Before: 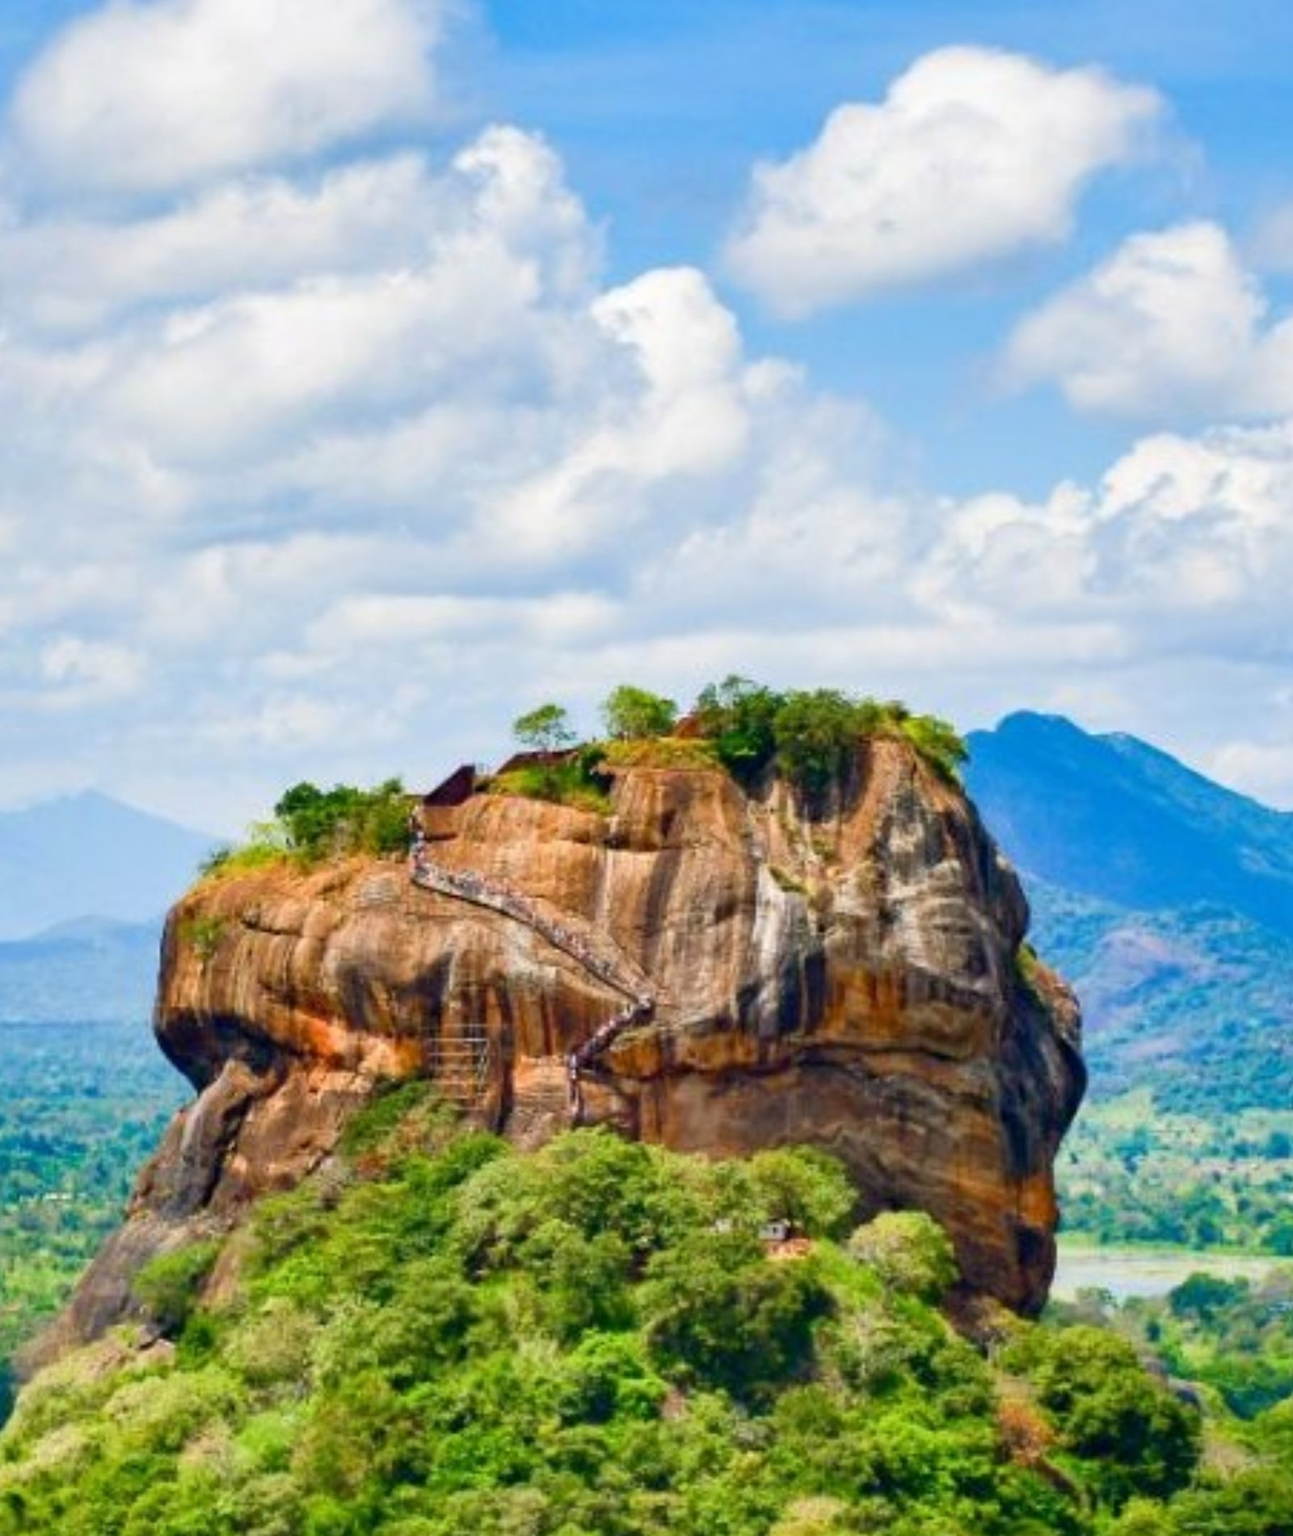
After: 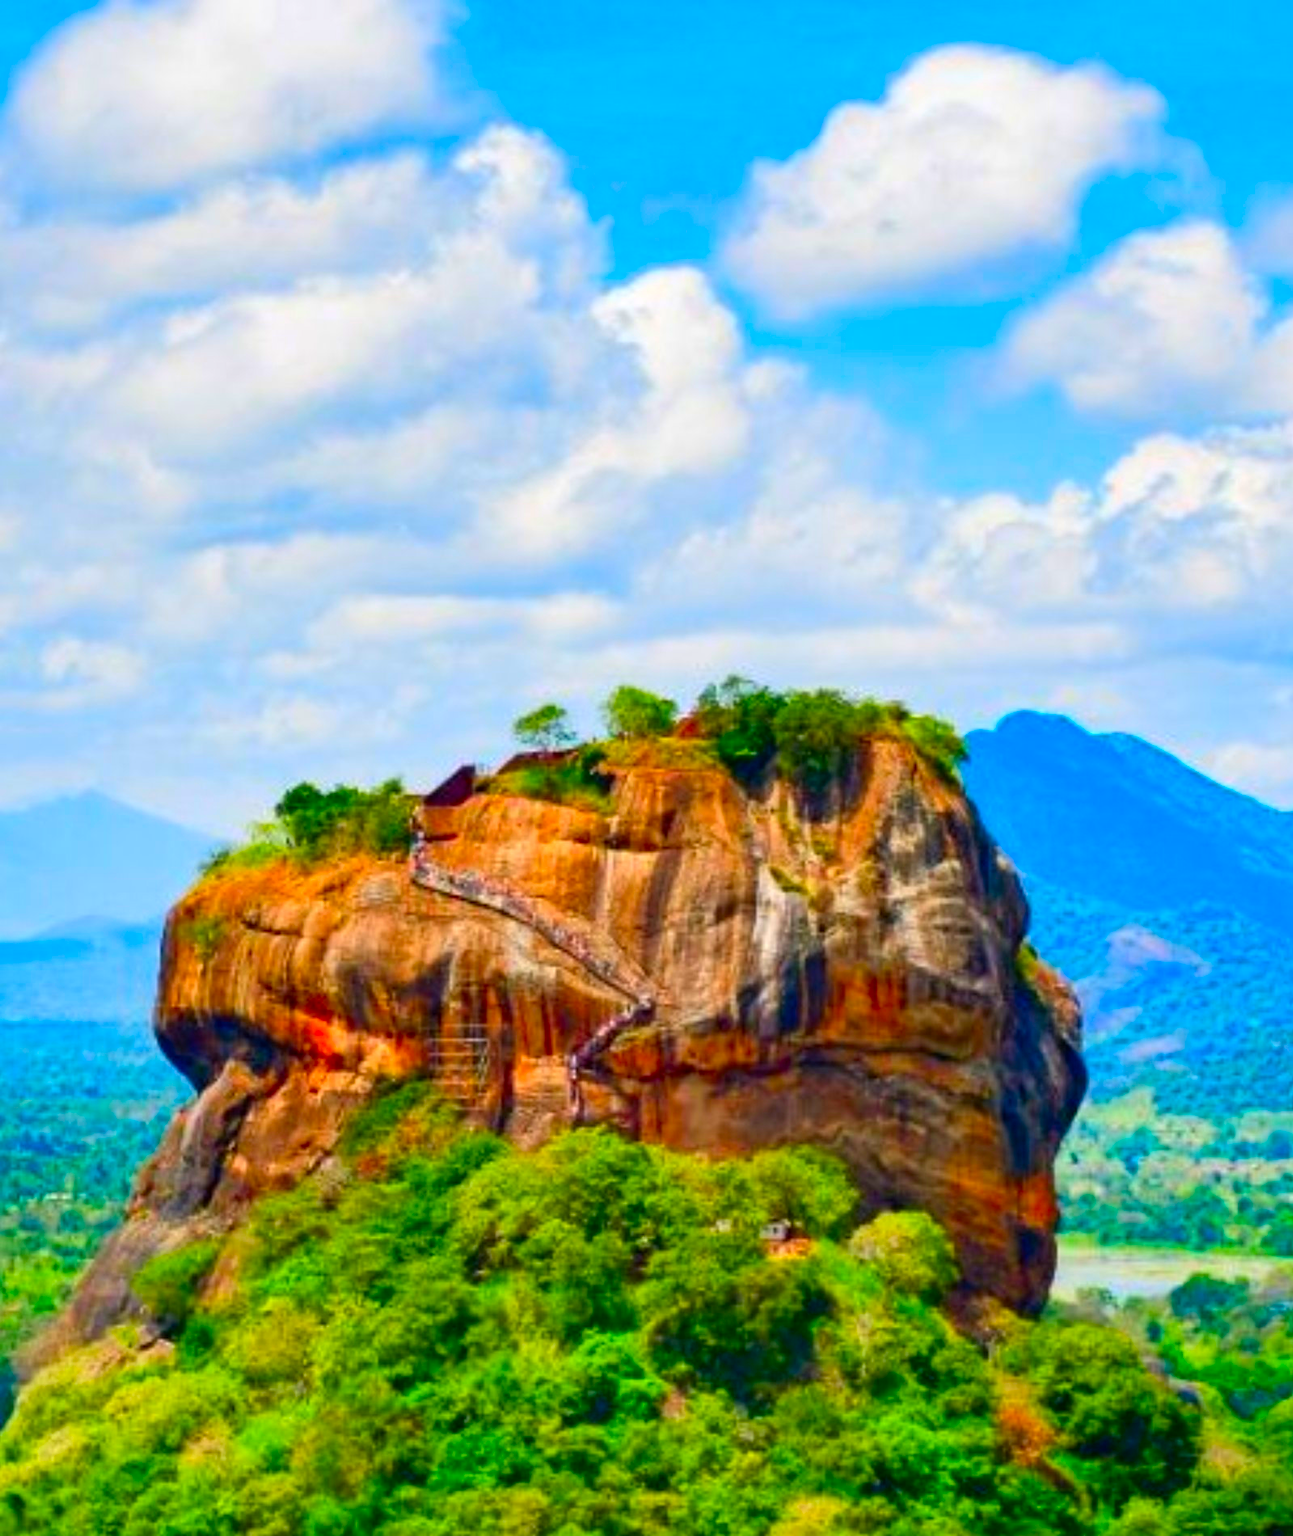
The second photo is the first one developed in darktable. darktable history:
color correction: highlights b* 0.004, saturation 1.82
